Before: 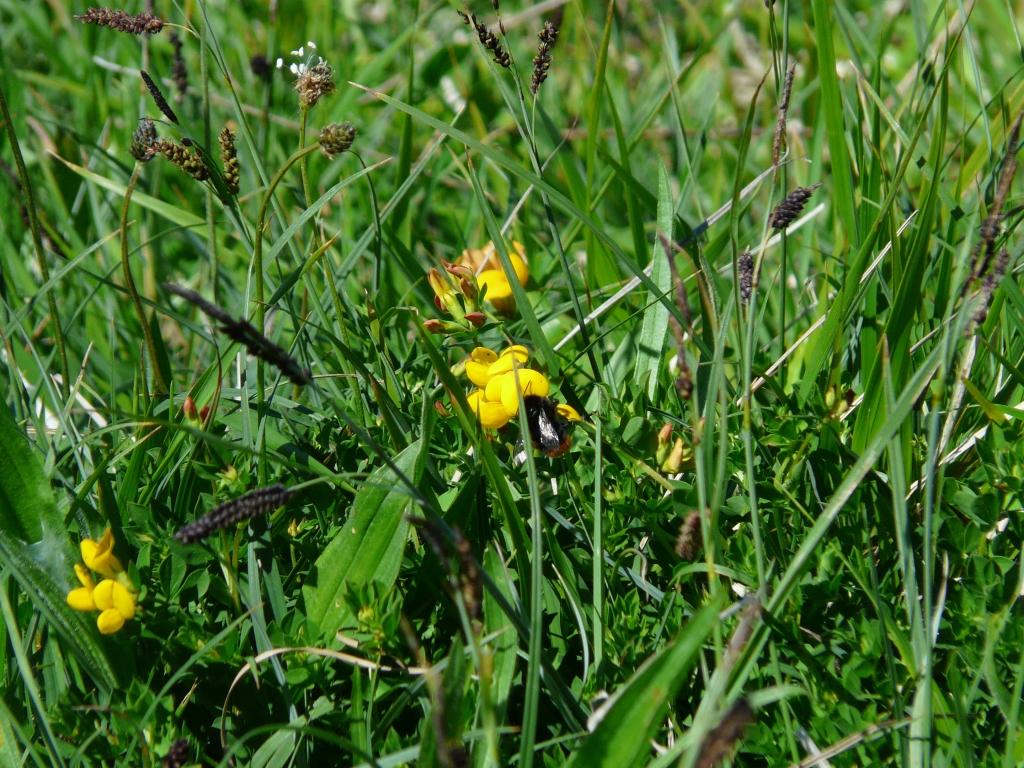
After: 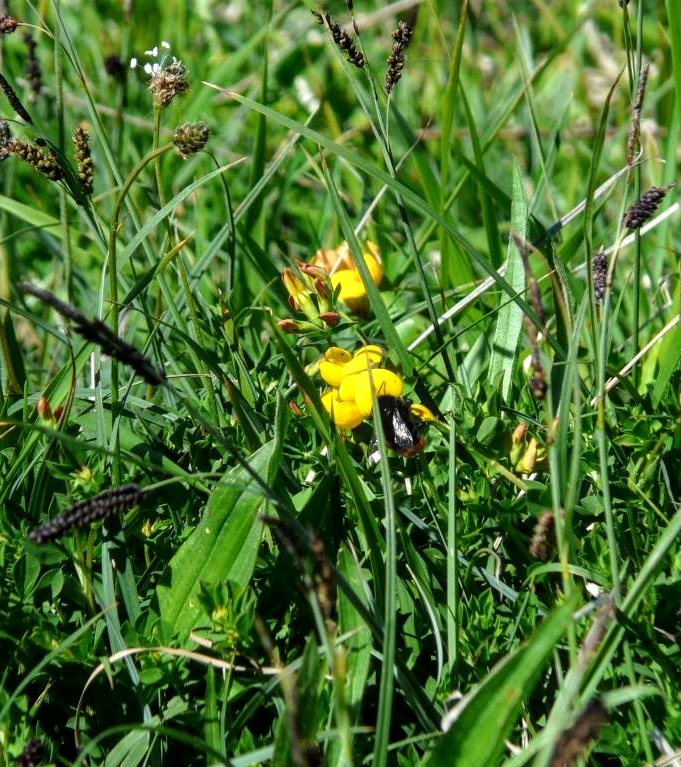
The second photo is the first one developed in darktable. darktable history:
crop and rotate: left 14.331%, right 19.099%
tone equalizer: -8 EV -0.411 EV, -7 EV -0.381 EV, -6 EV -0.324 EV, -5 EV -0.255 EV, -3 EV 0.189 EV, -2 EV 0.336 EV, -1 EV 0.384 EV, +0 EV 0.409 EV, mask exposure compensation -0.486 EV
local contrast: on, module defaults
